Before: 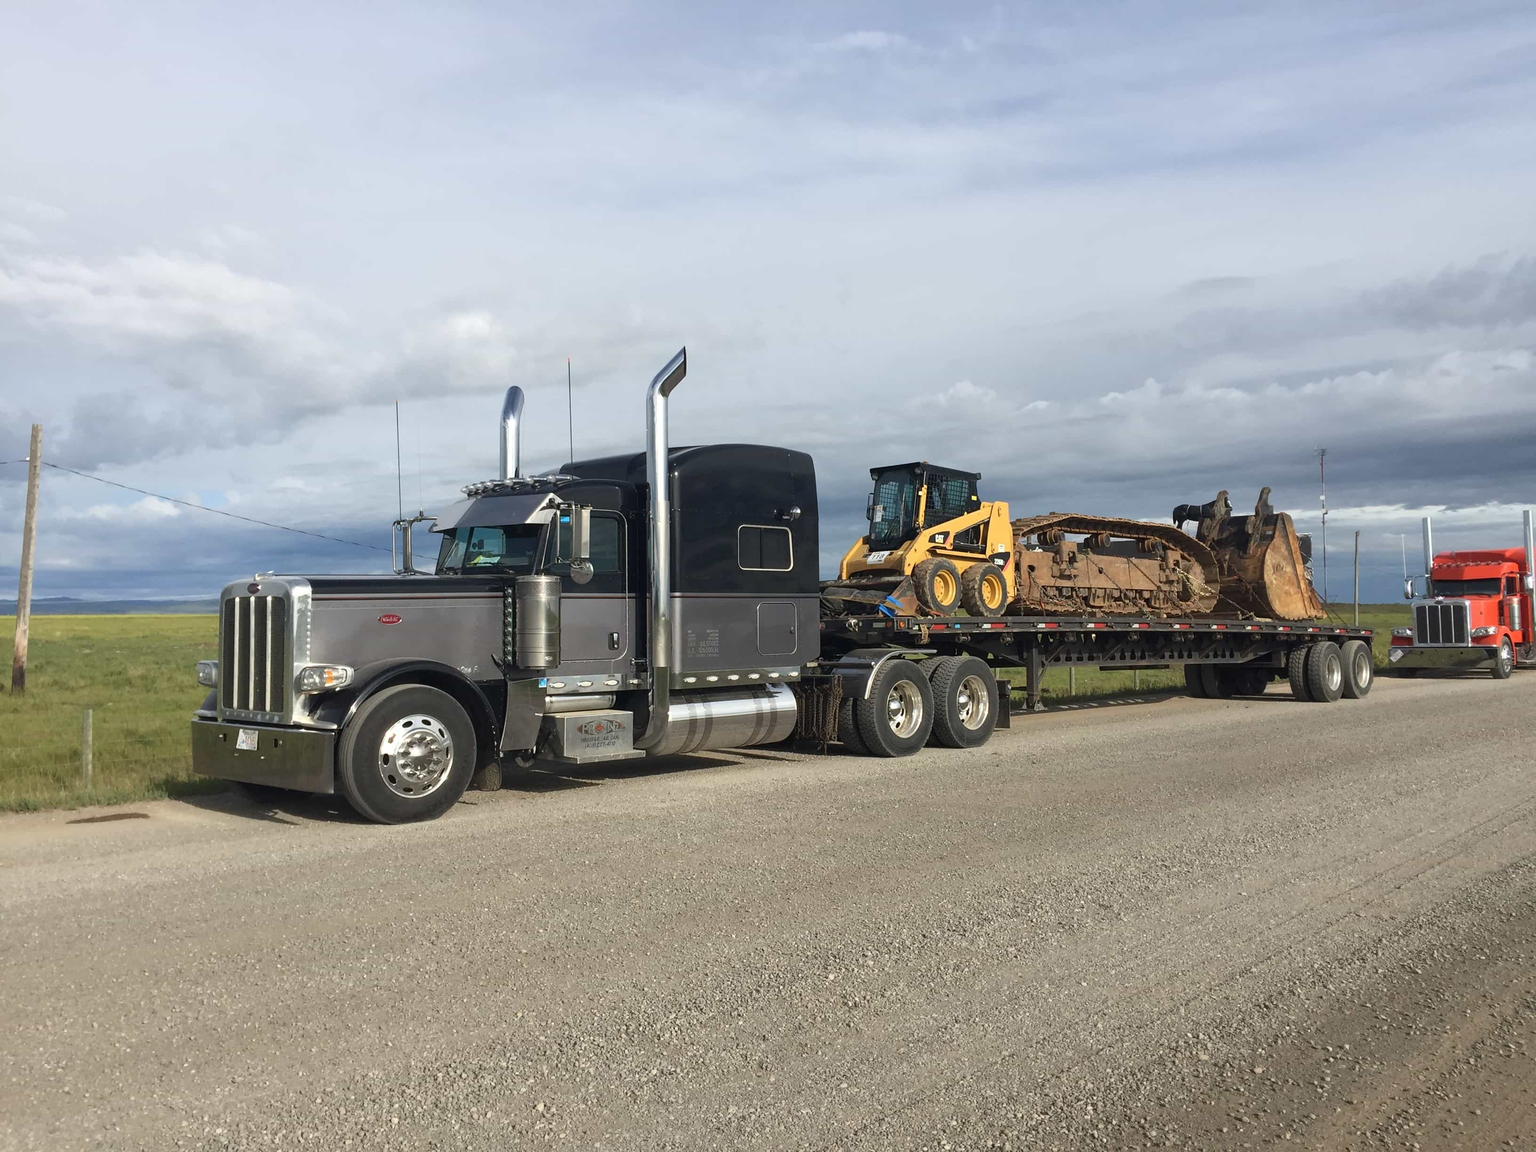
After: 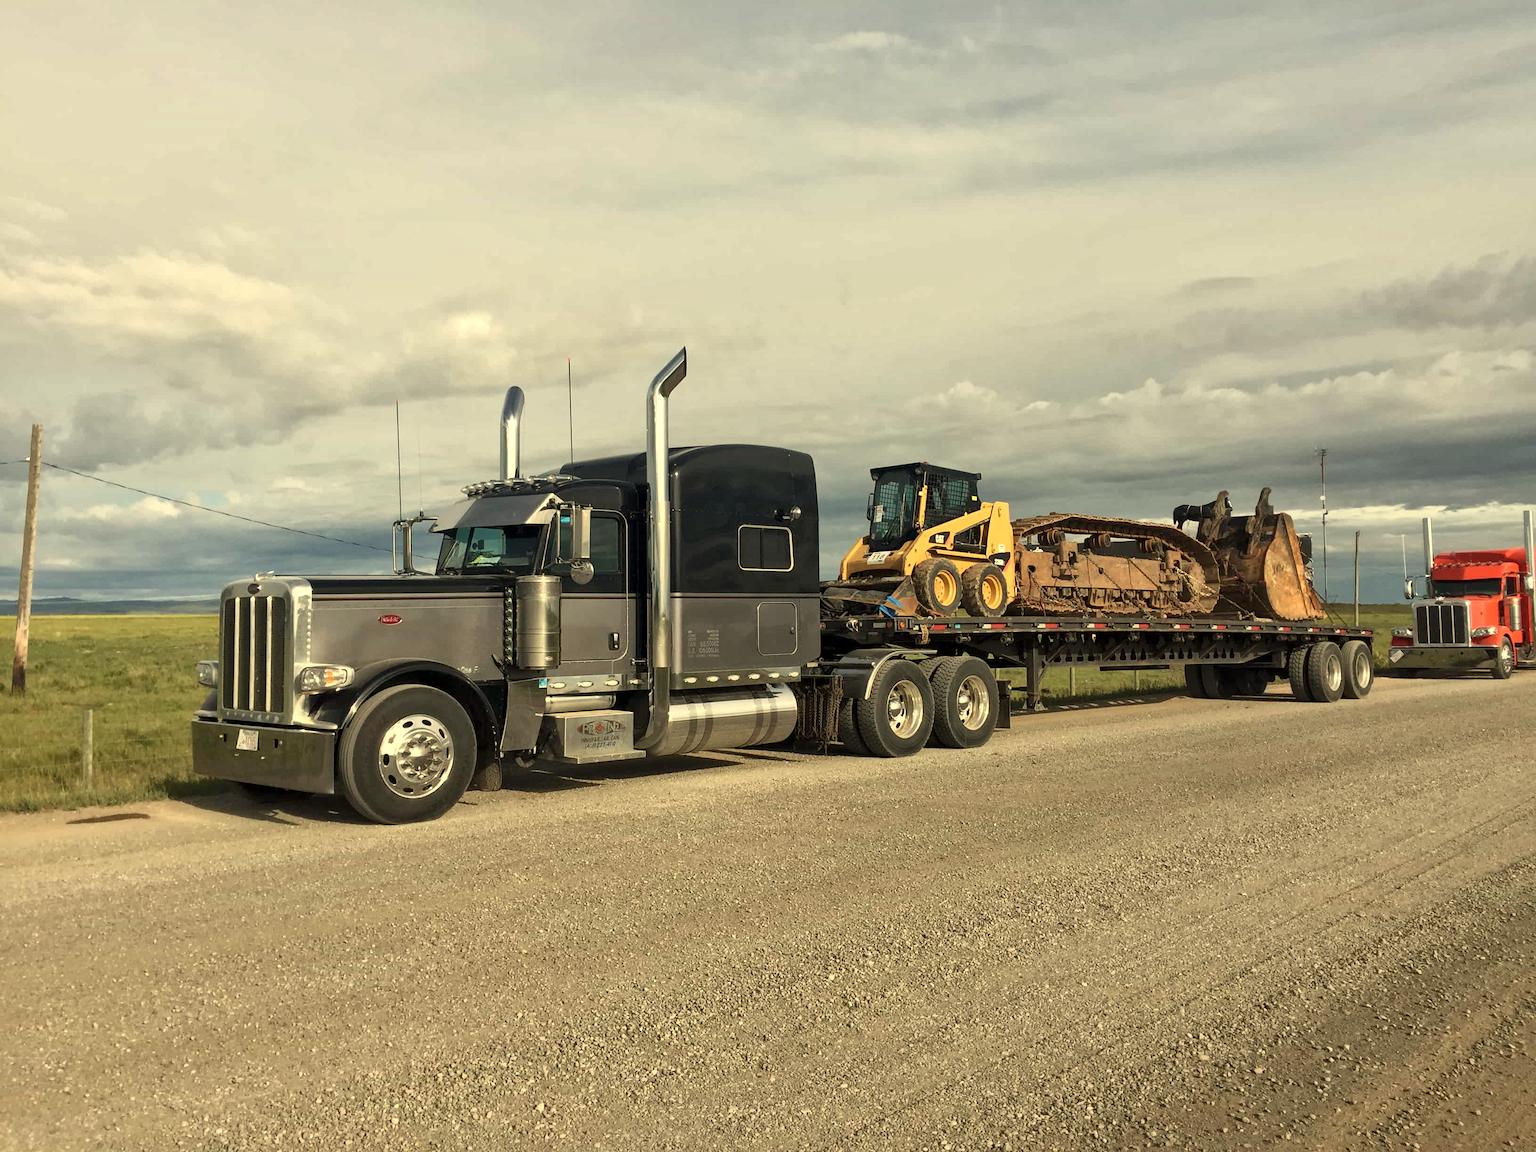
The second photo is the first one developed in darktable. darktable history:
white balance: red 1.08, blue 0.791
local contrast: mode bilateral grid, contrast 20, coarseness 50, detail 150%, midtone range 0.2
